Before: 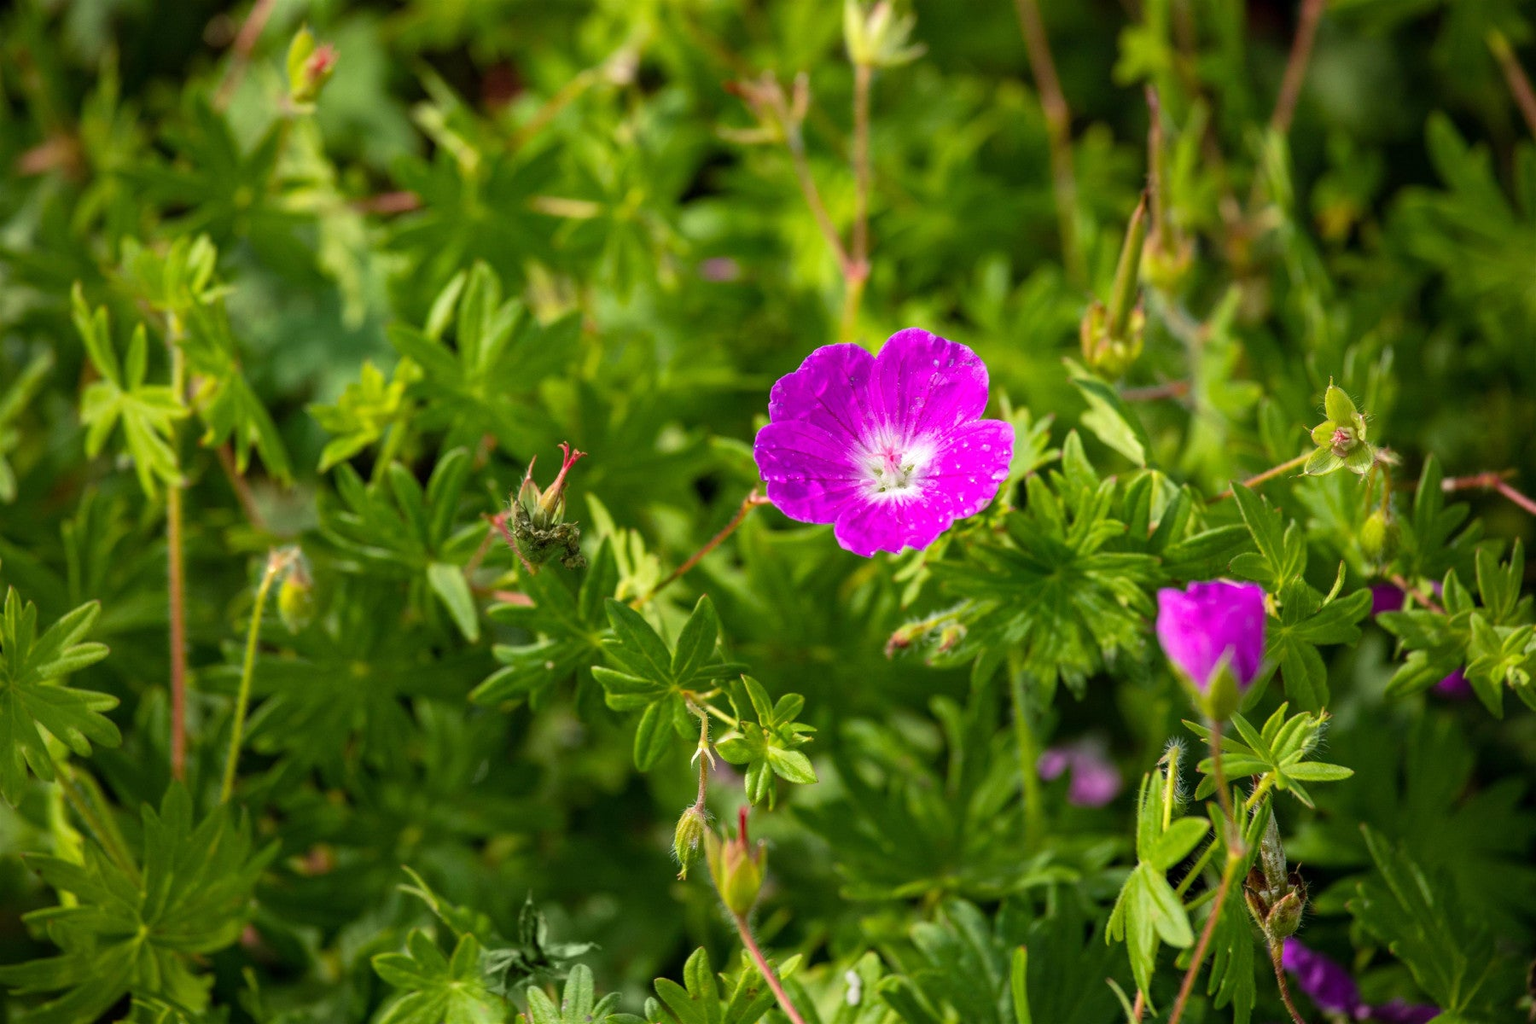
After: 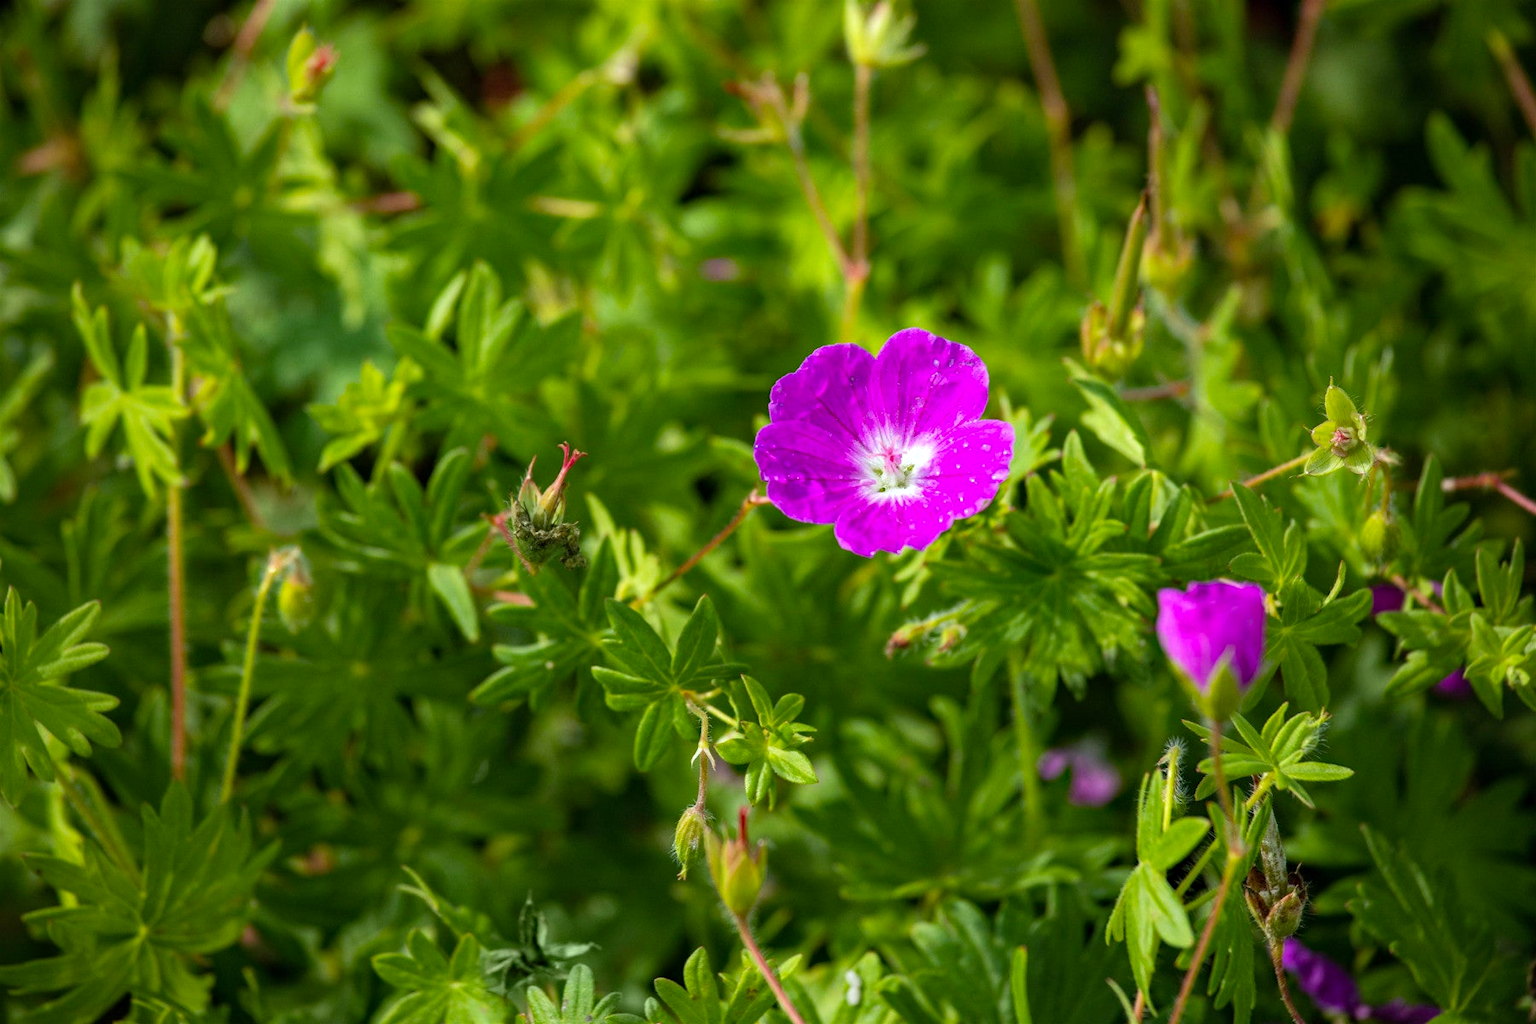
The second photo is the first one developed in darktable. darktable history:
white balance: red 0.974, blue 1.044
haze removal: strength 0.29, distance 0.25, compatibility mode true, adaptive false
